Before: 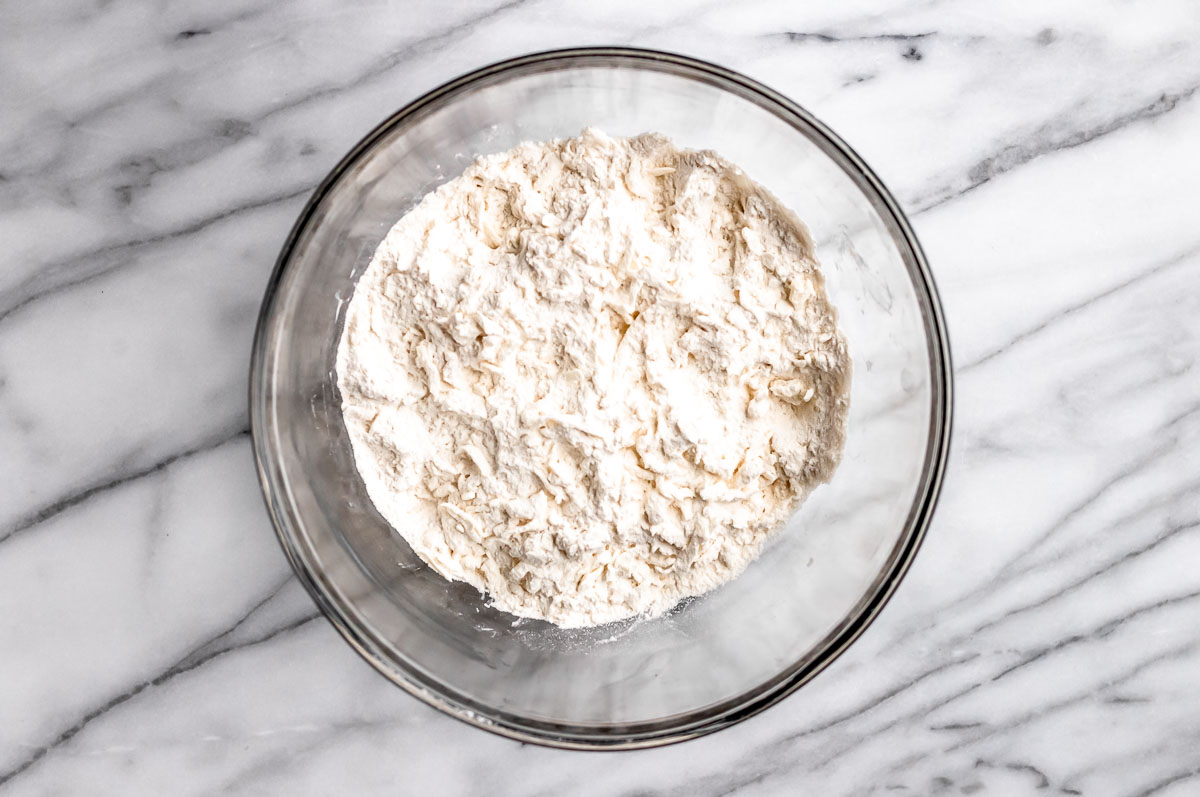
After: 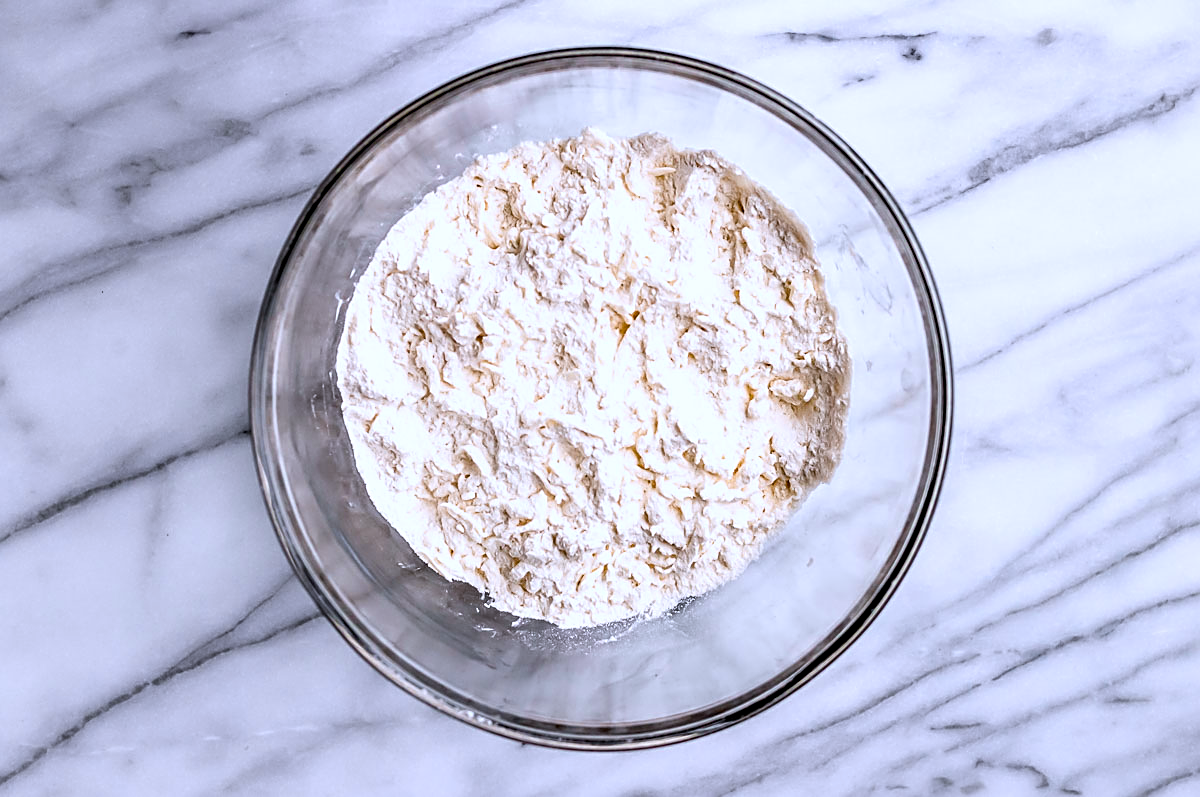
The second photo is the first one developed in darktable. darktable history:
white balance: red 0.967, blue 1.119, emerald 0.756
color balance rgb: linear chroma grading › global chroma 8.33%, perceptual saturation grading › global saturation 18.52%, global vibrance 7.87%
sharpen: on, module defaults
